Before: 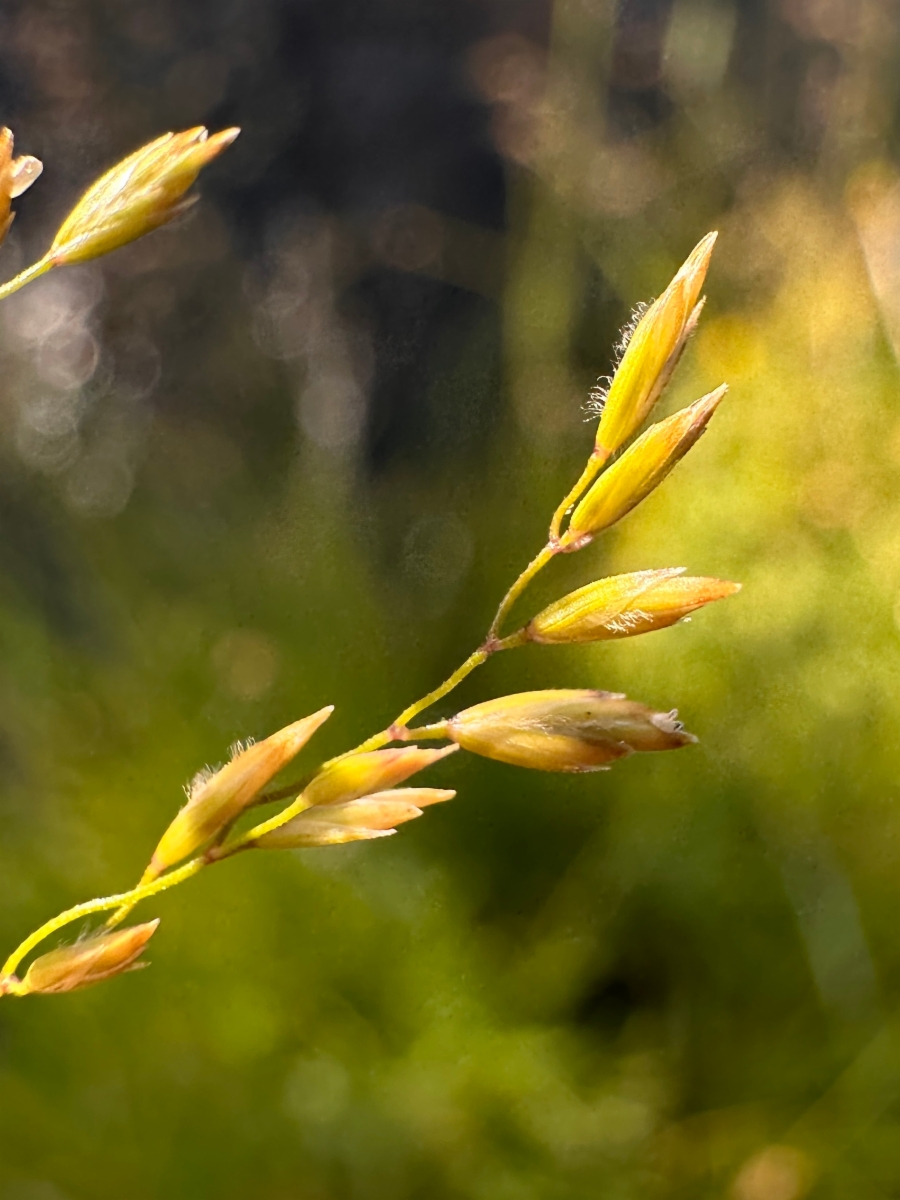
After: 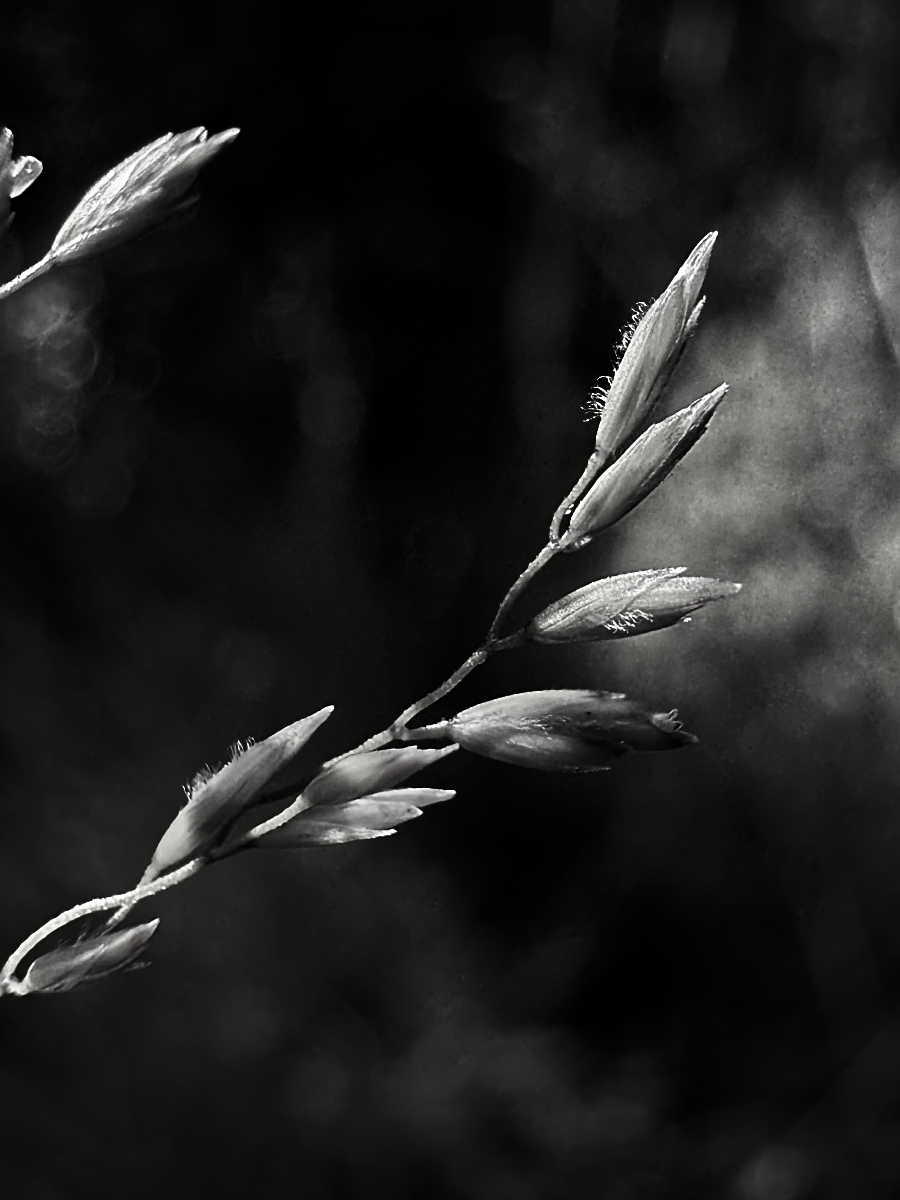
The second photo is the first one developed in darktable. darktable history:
sharpen: on, module defaults
contrast brightness saturation: contrast 0.018, brightness -0.993, saturation -0.98
